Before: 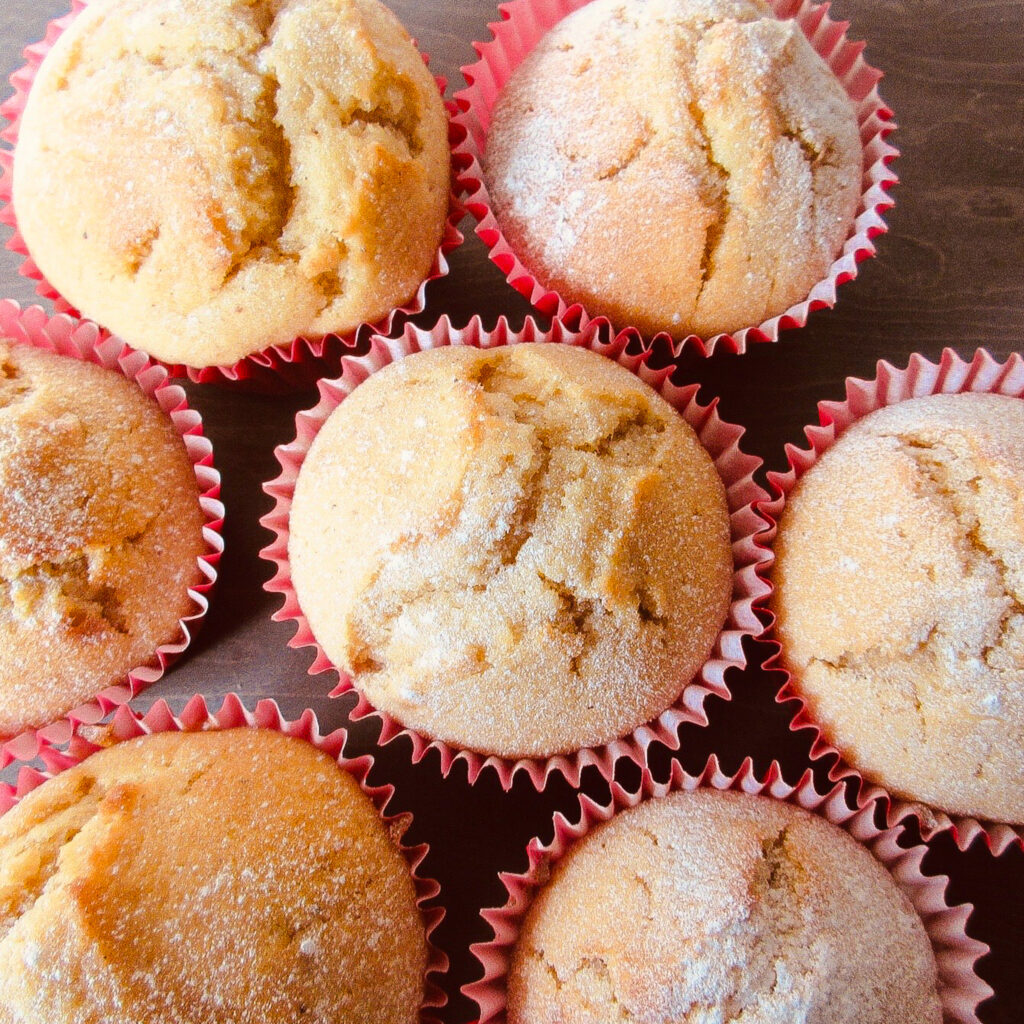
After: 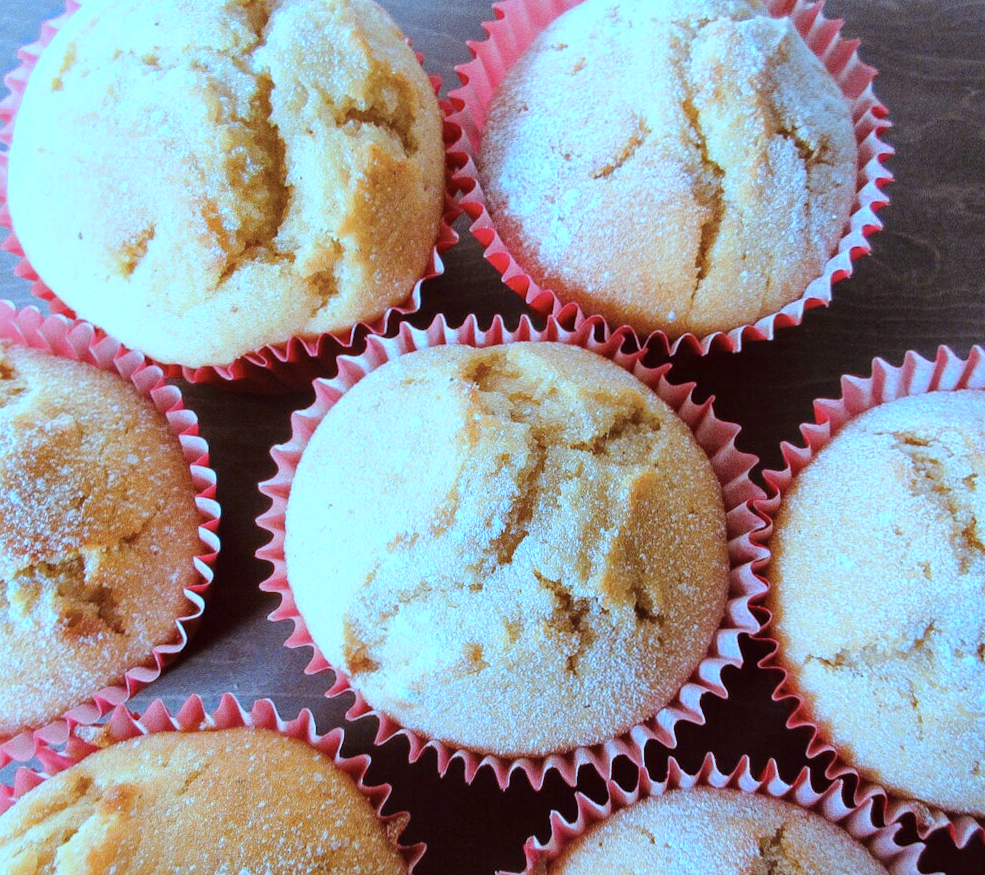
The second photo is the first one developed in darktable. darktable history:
local contrast: mode bilateral grid, contrast 20, coarseness 50, detail 120%, midtone range 0.2
crop and rotate: angle 0.2°, left 0.275%, right 3.127%, bottom 14.18%
color calibration: illuminant custom, x 0.432, y 0.395, temperature 3098 K
